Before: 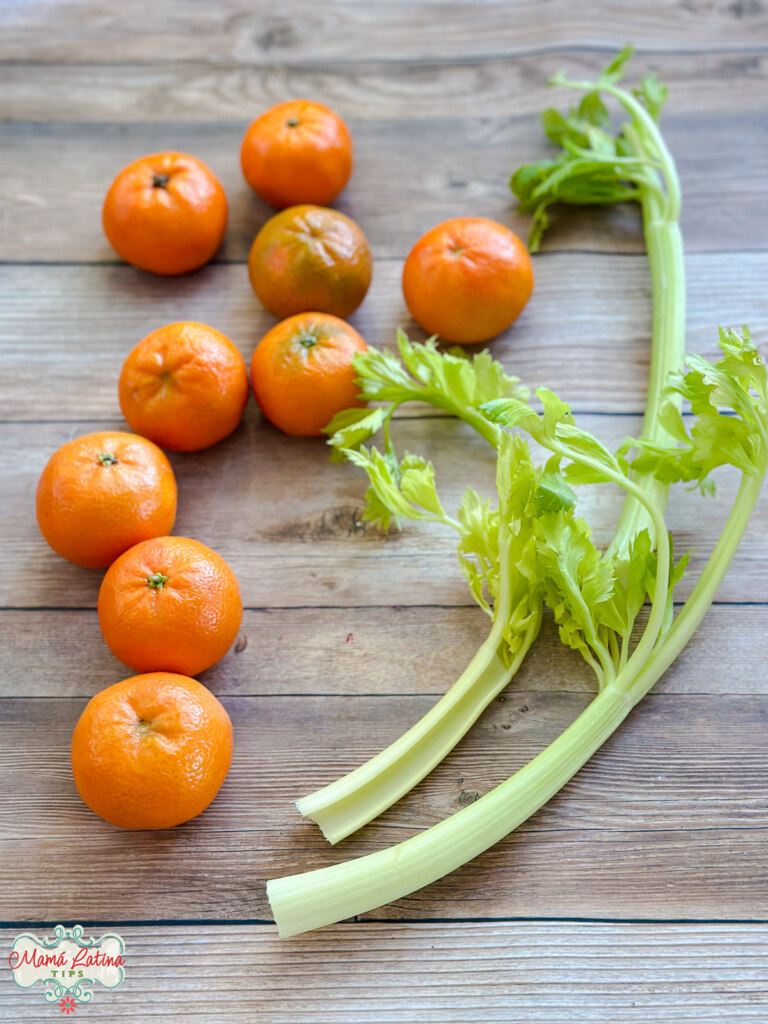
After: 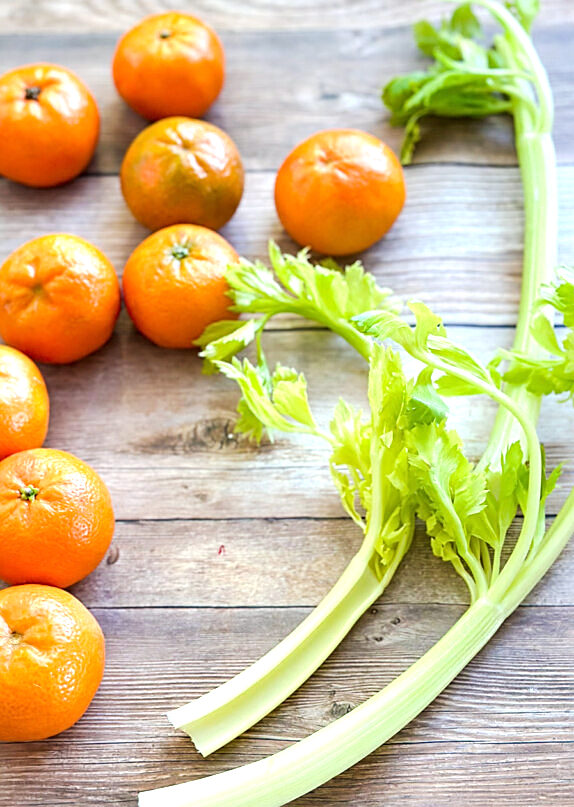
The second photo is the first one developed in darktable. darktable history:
exposure: exposure 0.74 EV, compensate highlight preservation false
crop: left 16.768%, top 8.653%, right 8.362%, bottom 12.485%
white balance: red 0.988, blue 1.017
sharpen: on, module defaults
